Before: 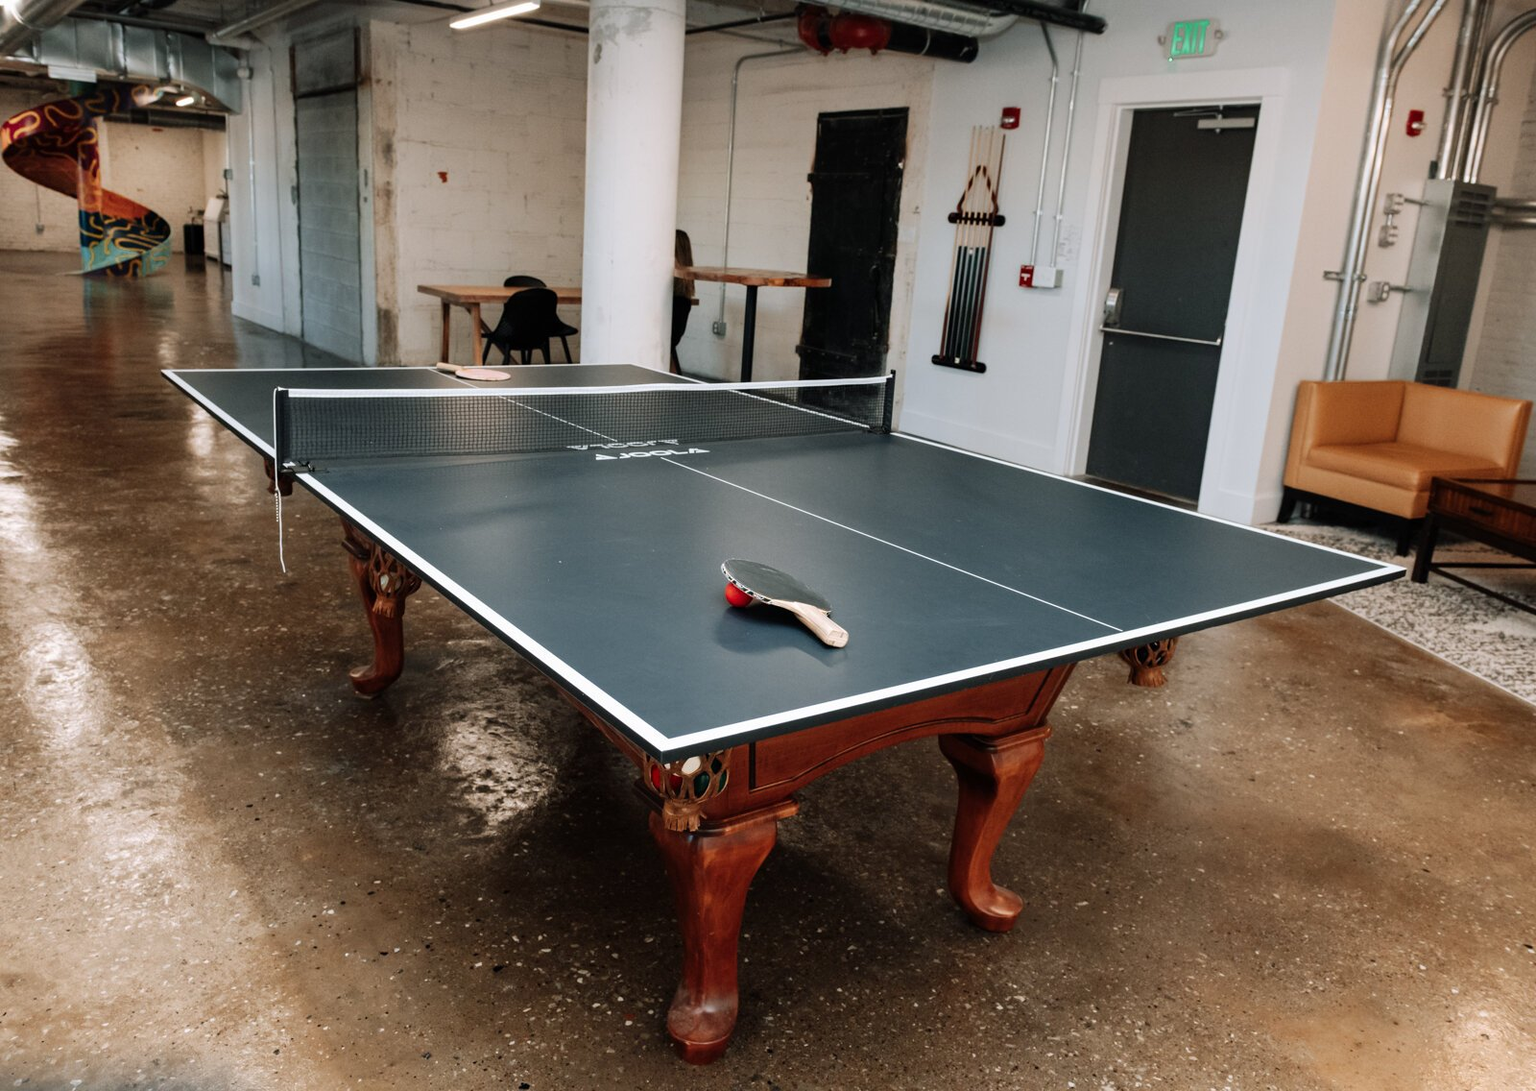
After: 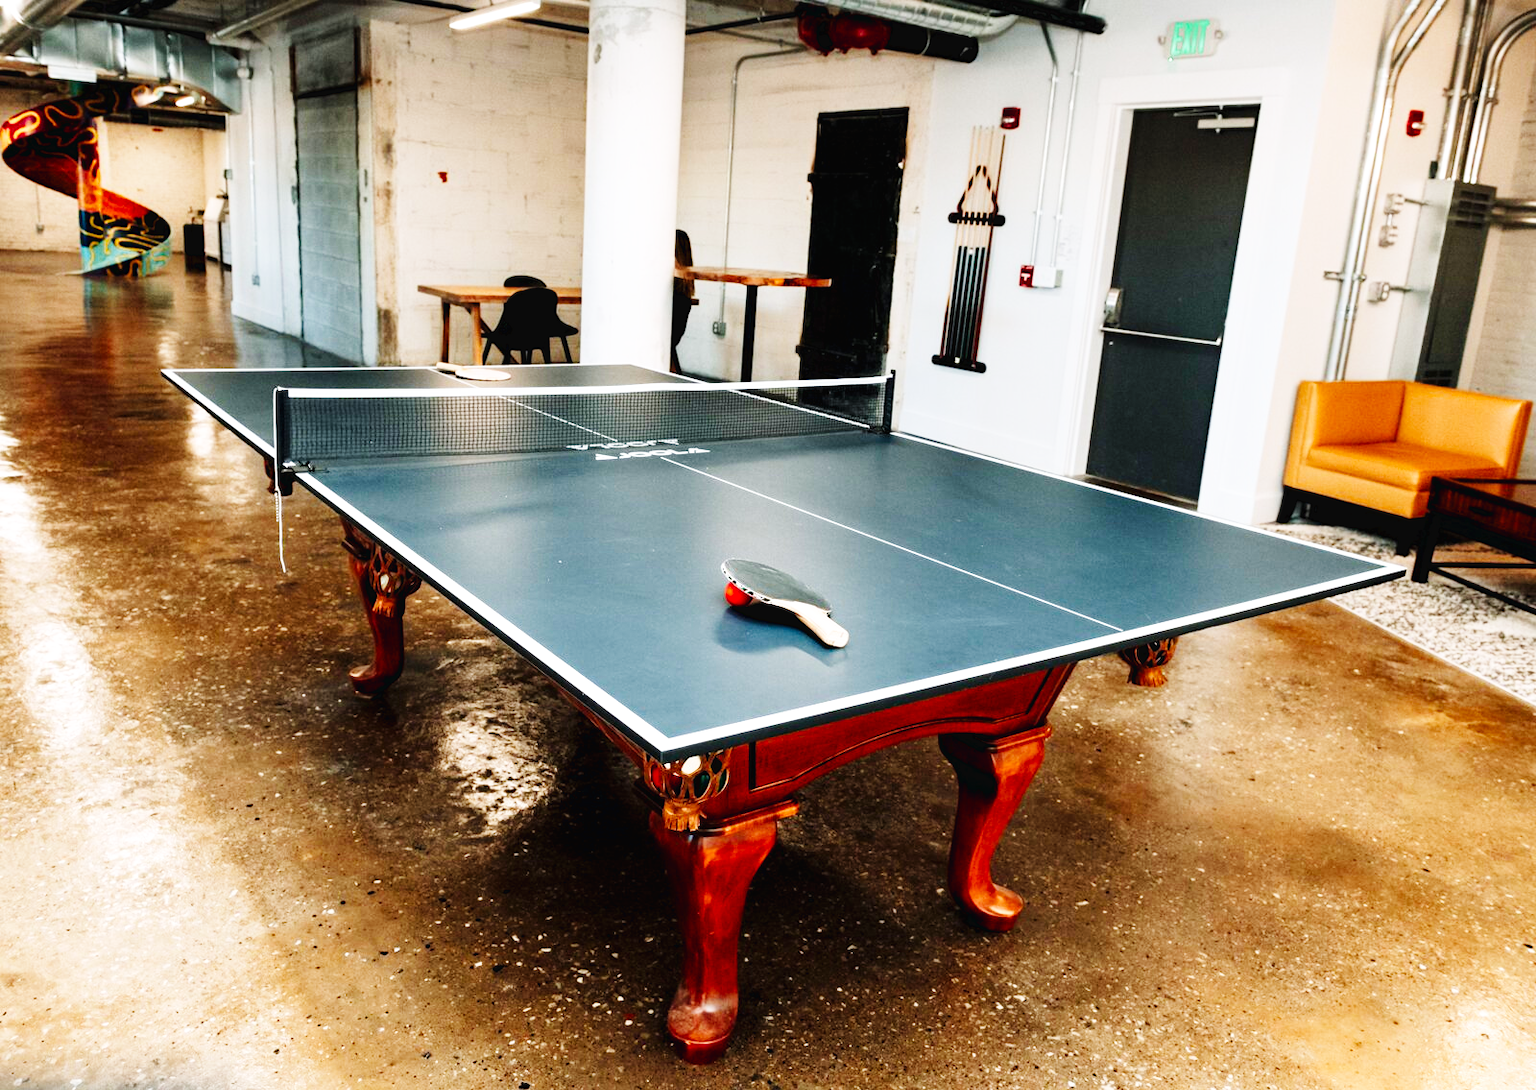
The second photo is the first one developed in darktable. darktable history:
color balance rgb: perceptual saturation grading › global saturation 19.589%, global vibrance 9.196%
base curve: curves: ch0 [(0, 0.003) (0.001, 0.002) (0.006, 0.004) (0.02, 0.022) (0.048, 0.086) (0.094, 0.234) (0.162, 0.431) (0.258, 0.629) (0.385, 0.8) (0.548, 0.918) (0.751, 0.988) (1, 1)], preserve colors none
contrast equalizer: y [[0.6 ×6], [0.55 ×6], [0 ×6], [0 ×6], [0 ×6]], mix 0.189
